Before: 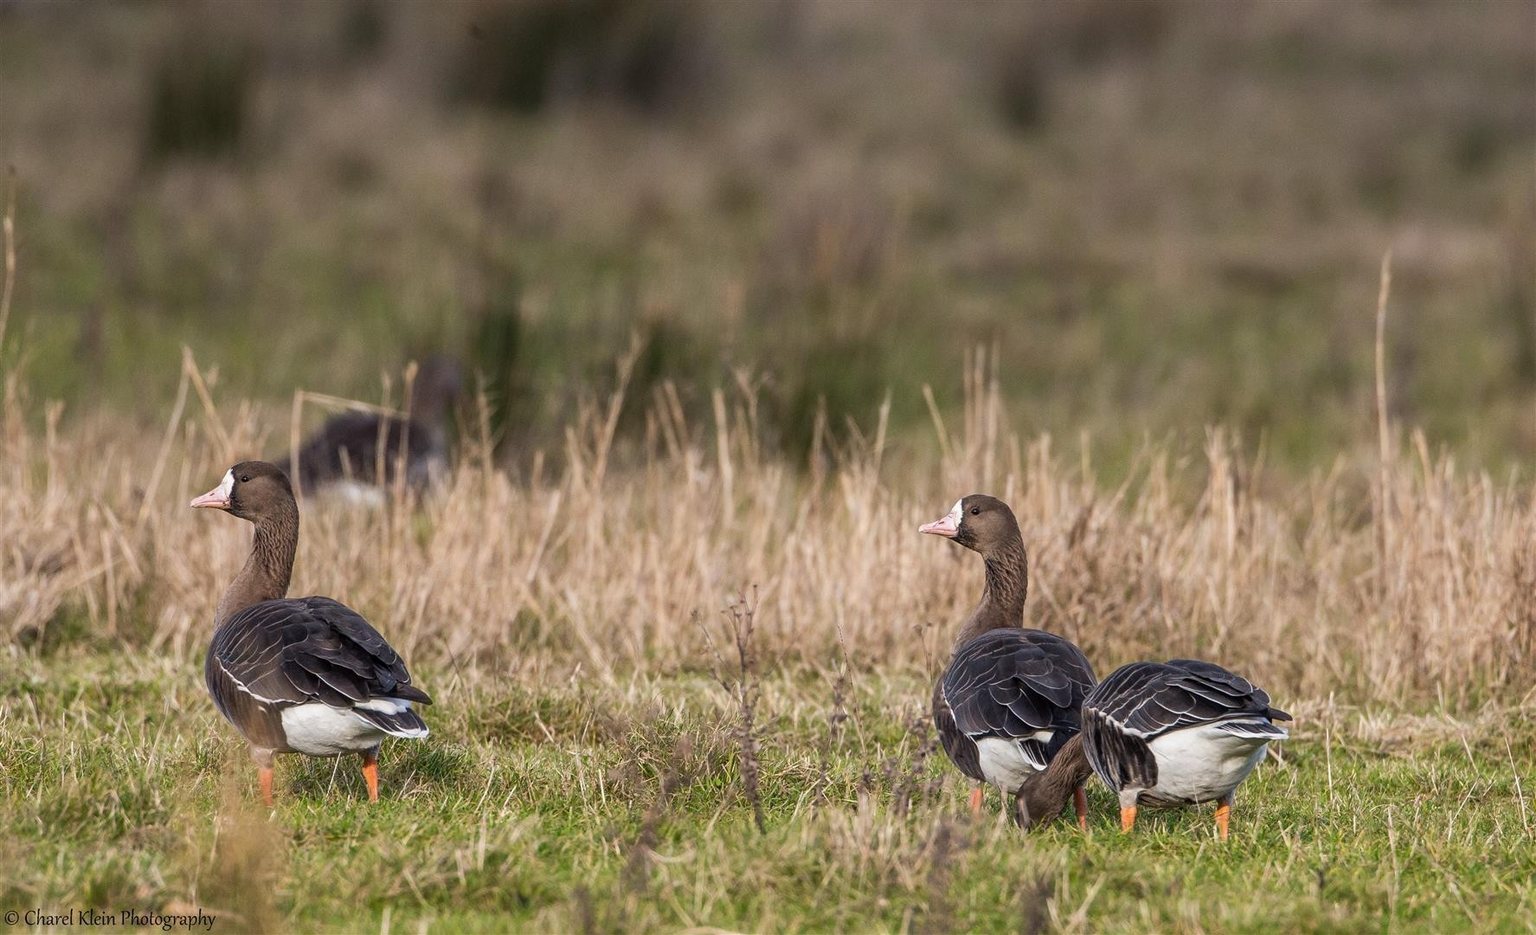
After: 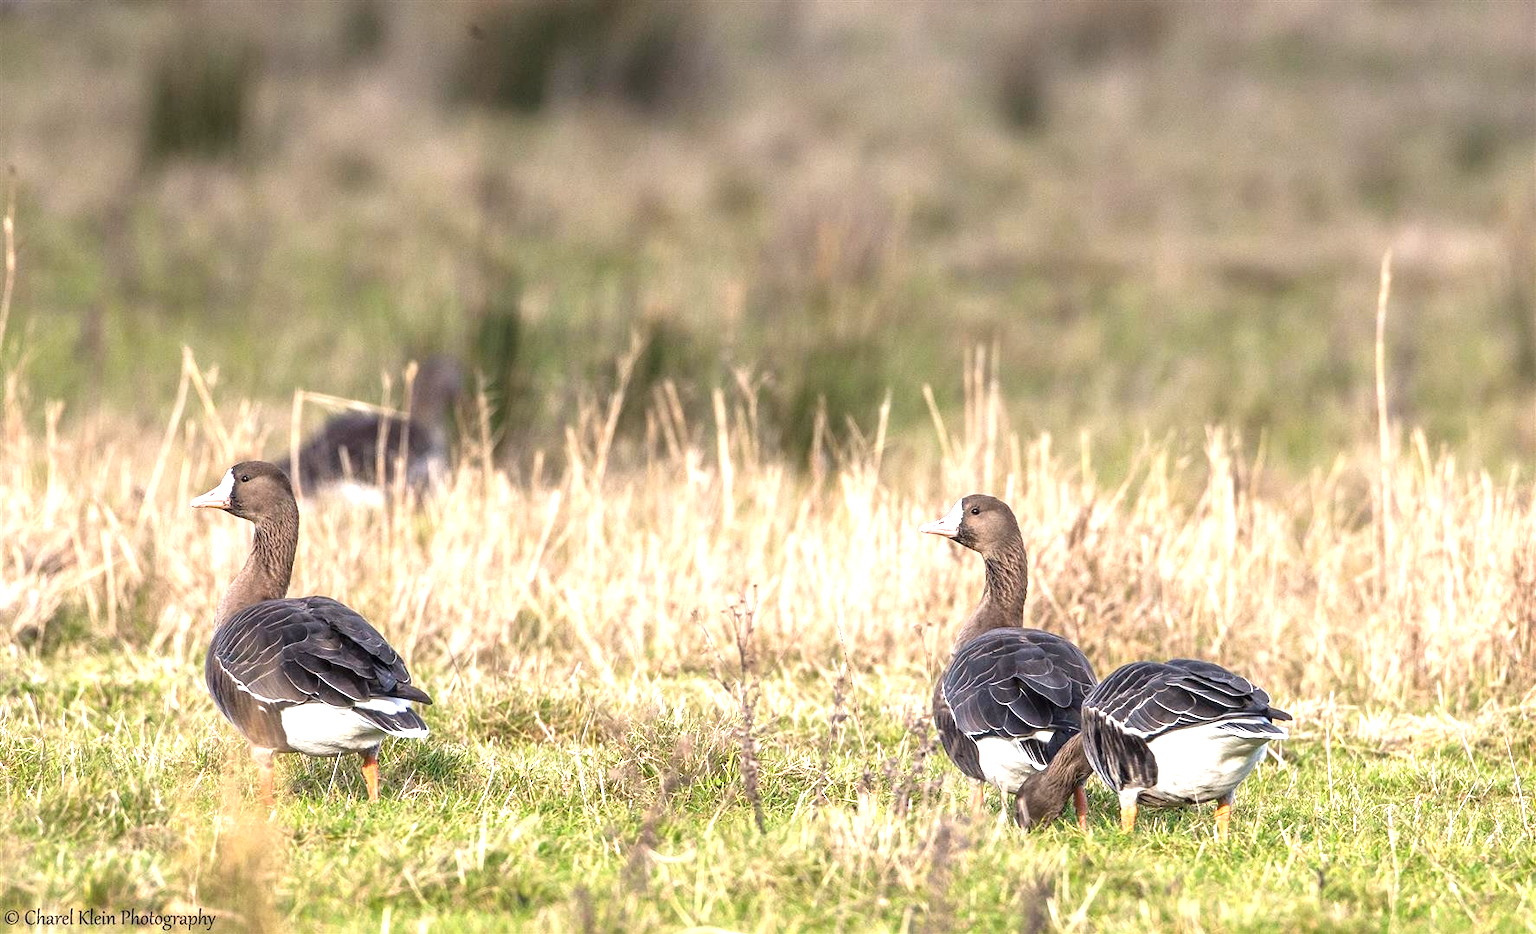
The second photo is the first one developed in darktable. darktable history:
contrast brightness saturation: saturation -0.054
exposure: black level correction 0, exposure 1.399 EV, compensate highlight preservation false
